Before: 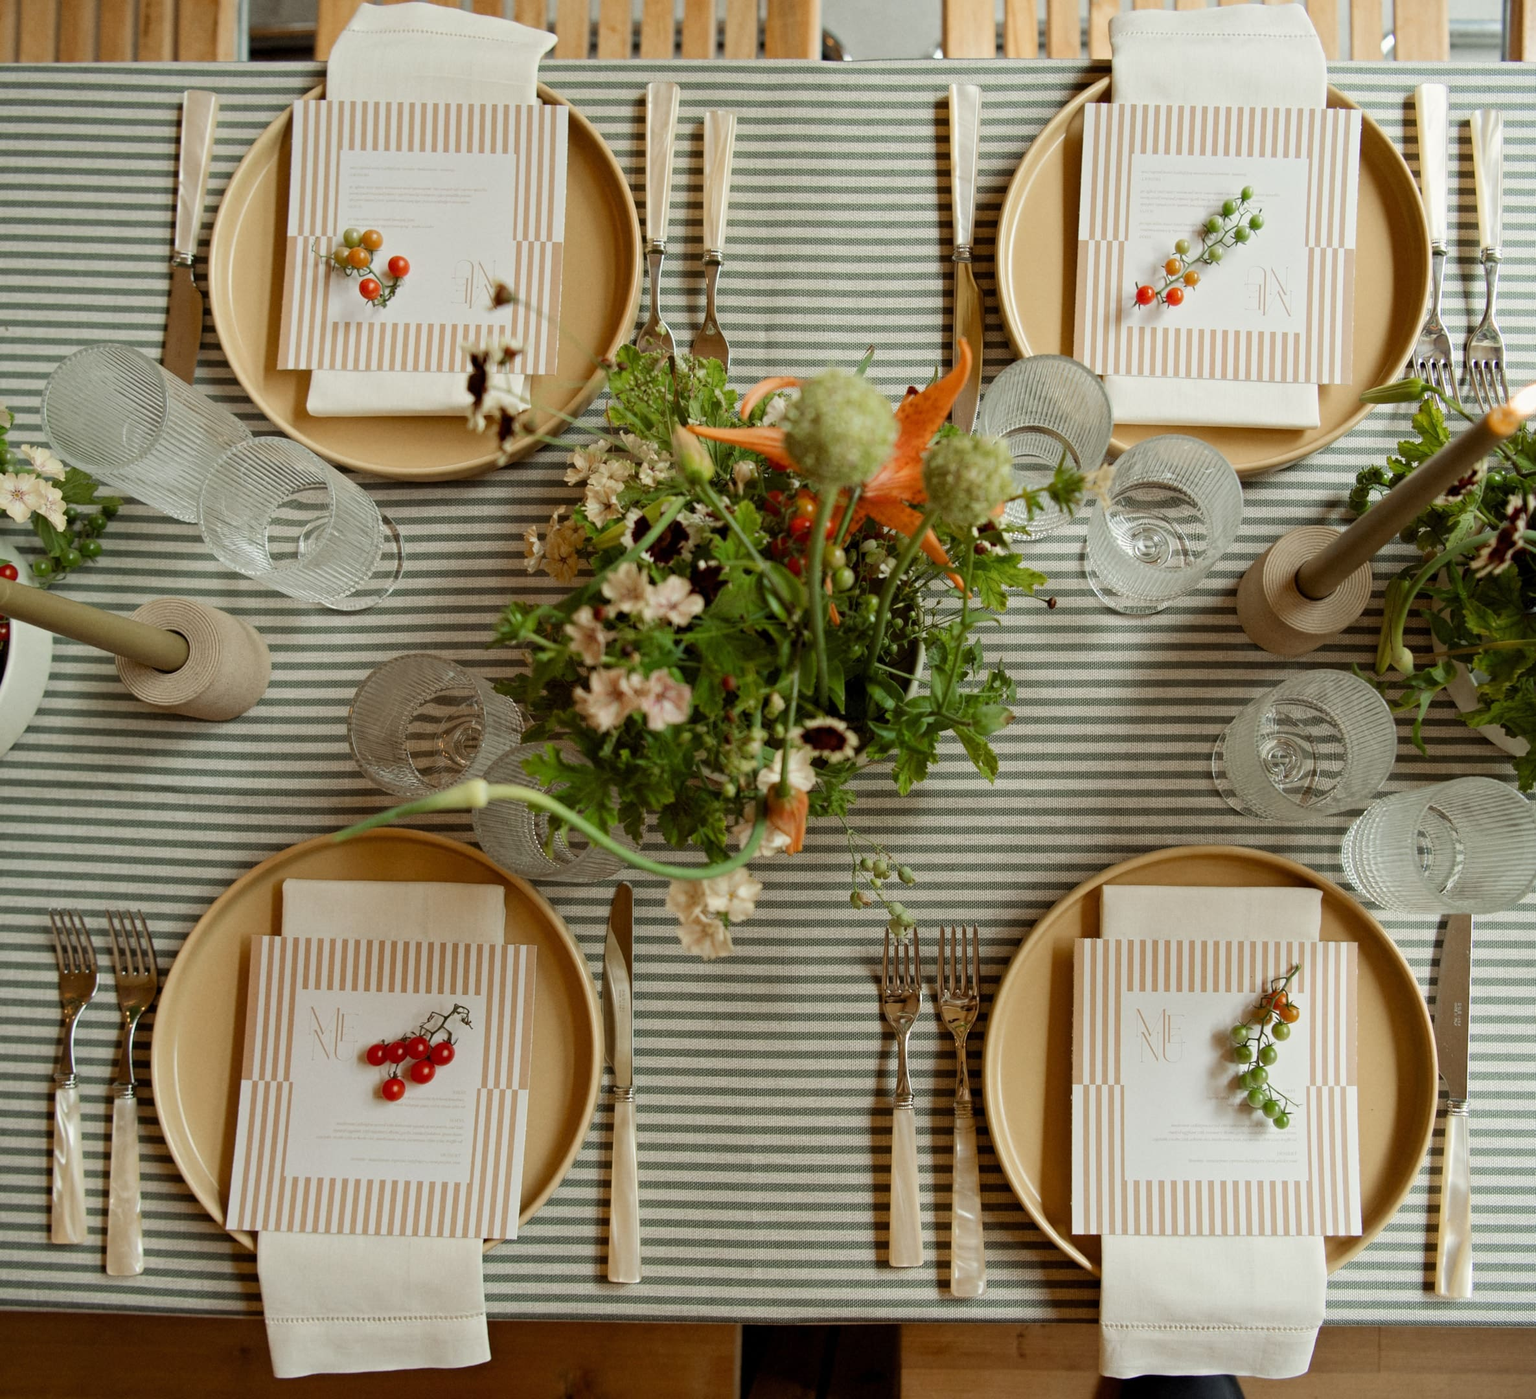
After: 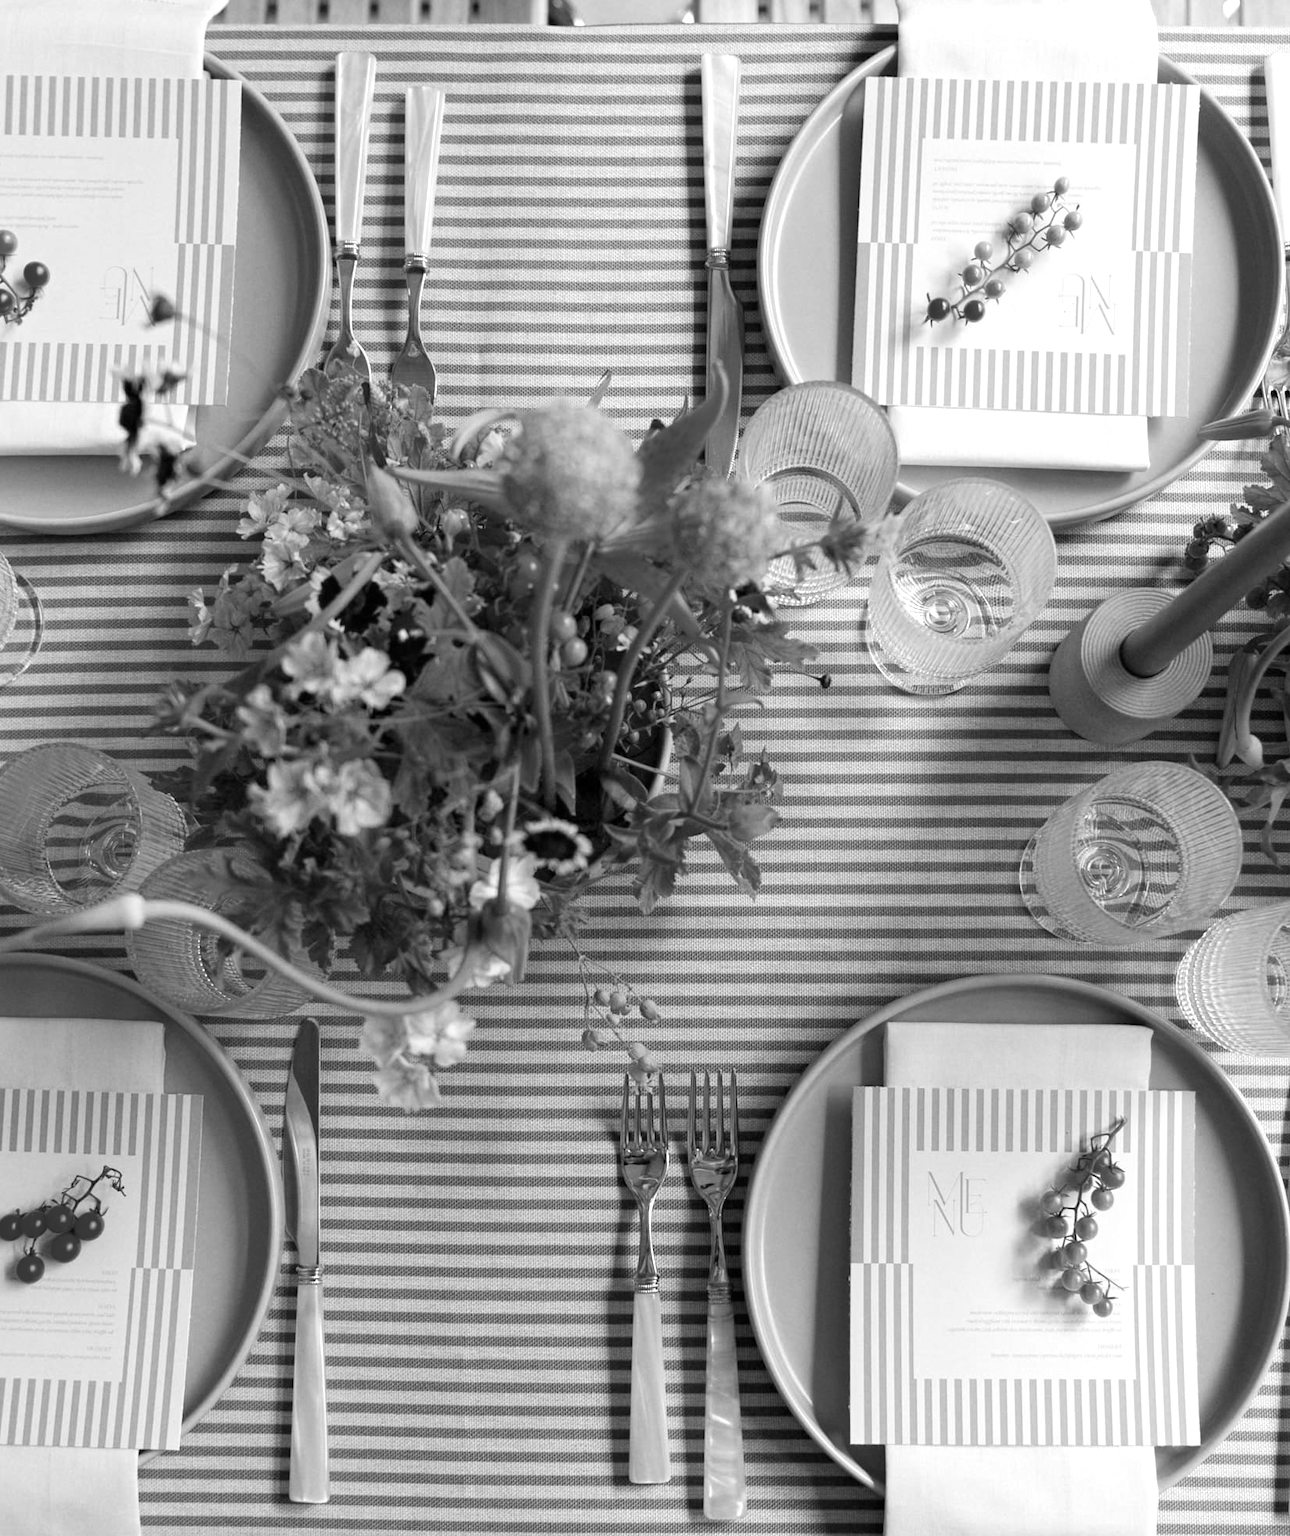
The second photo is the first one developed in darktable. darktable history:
crop and rotate: left 24.034%, top 2.838%, right 6.406%, bottom 6.299%
exposure: black level correction 0, exposure 0.5 EV, compensate highlight preservation false
monochrome: a 0, b 0, size 0.5, highlights 0.57
